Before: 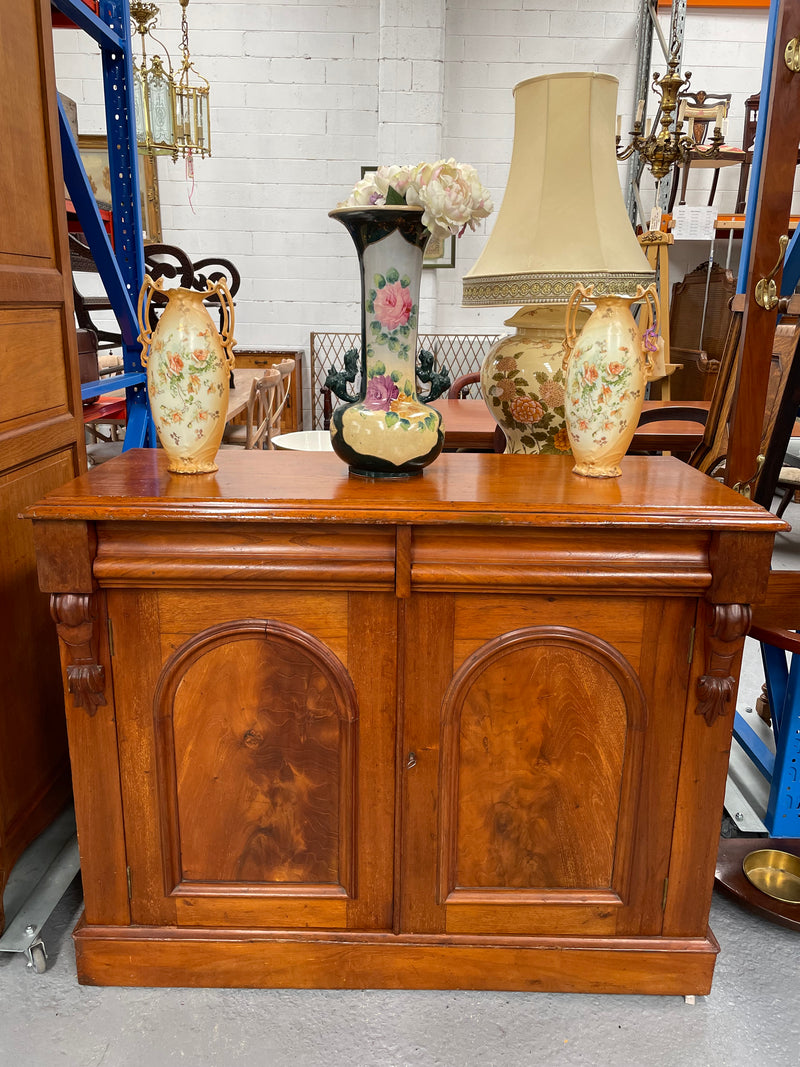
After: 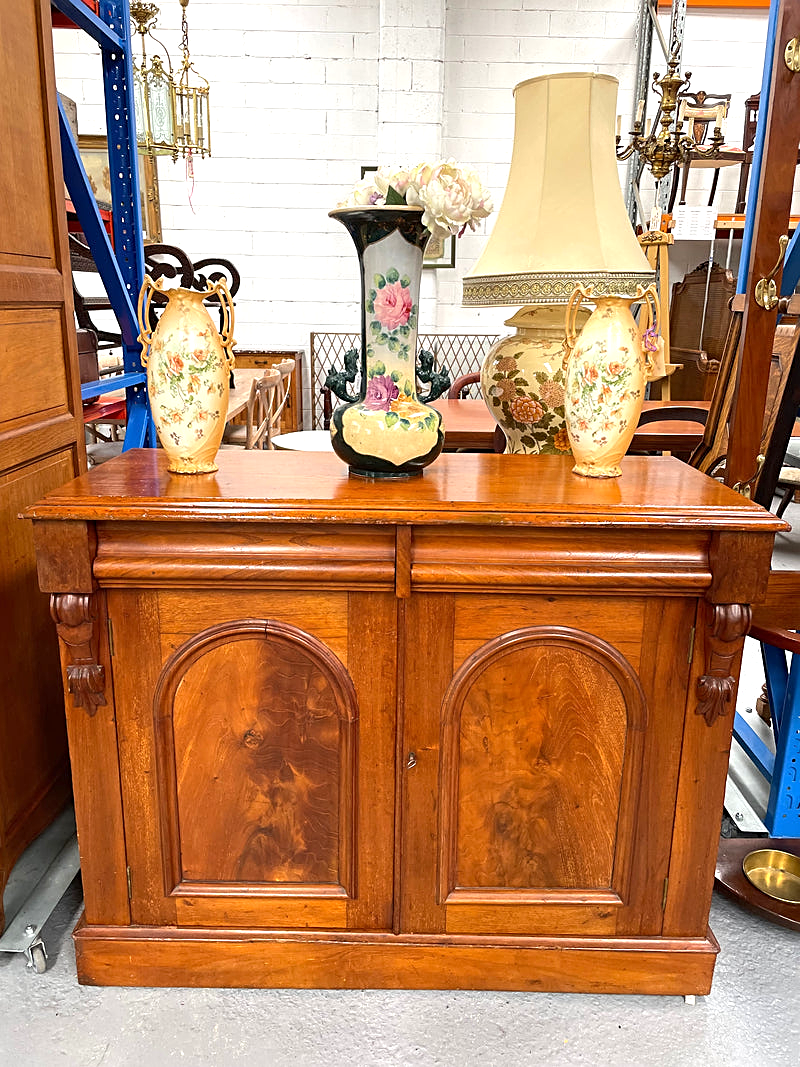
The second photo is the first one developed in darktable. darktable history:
exposure: exposure 0.661 EV, compensate highlight preservation false
sharpen: on, module defaults
